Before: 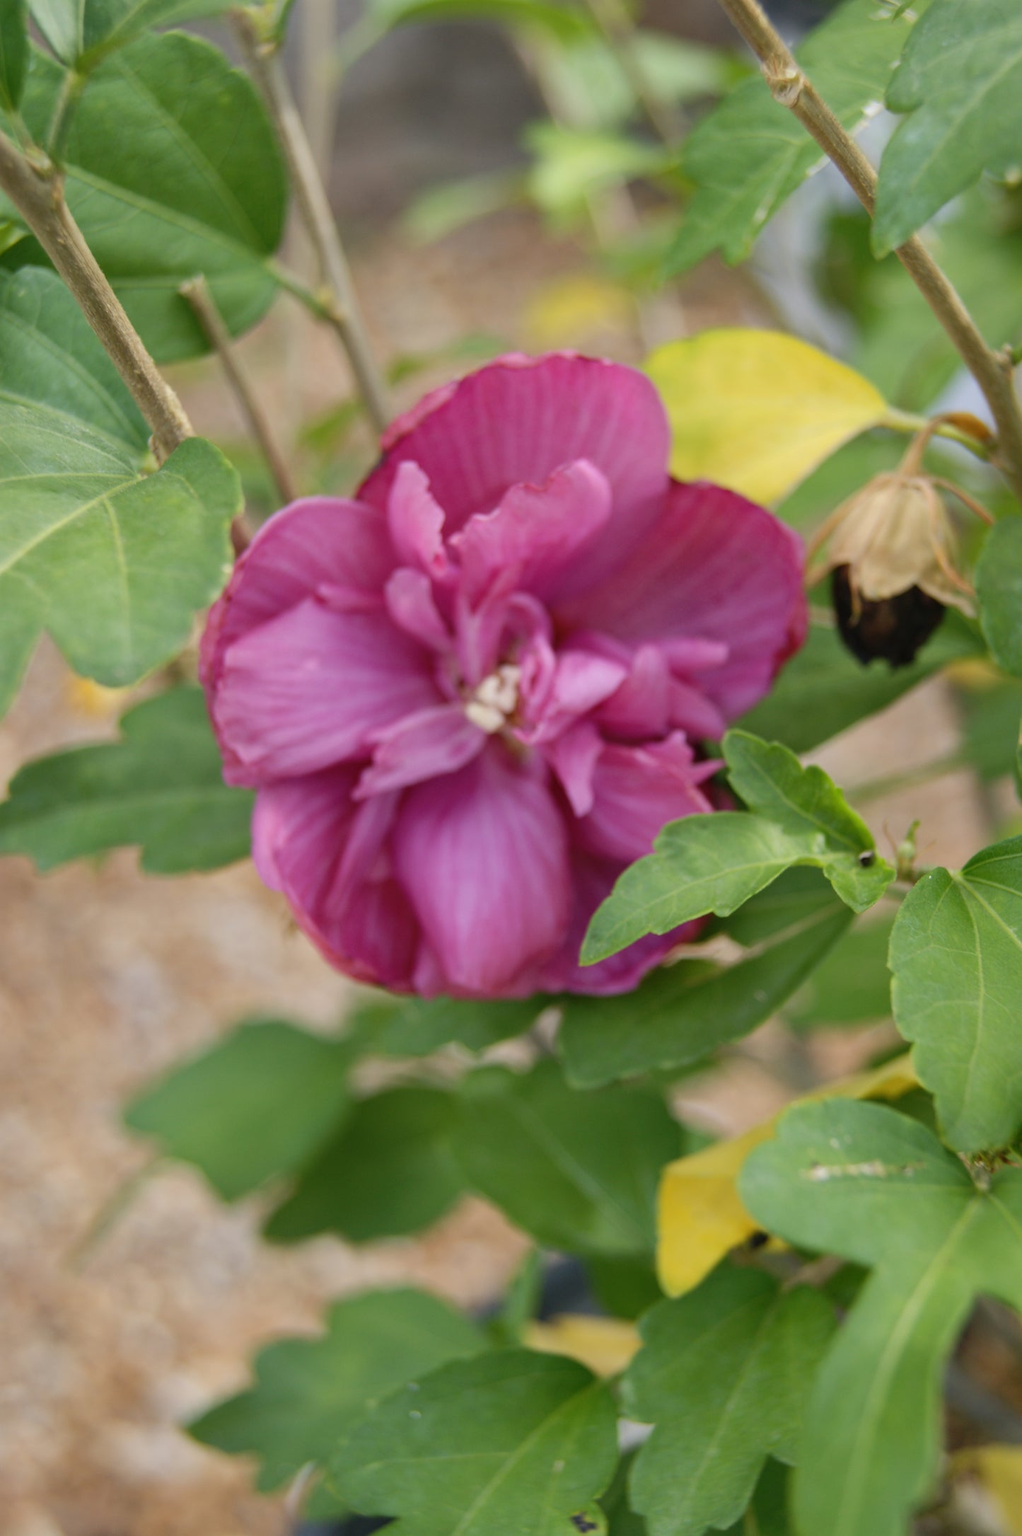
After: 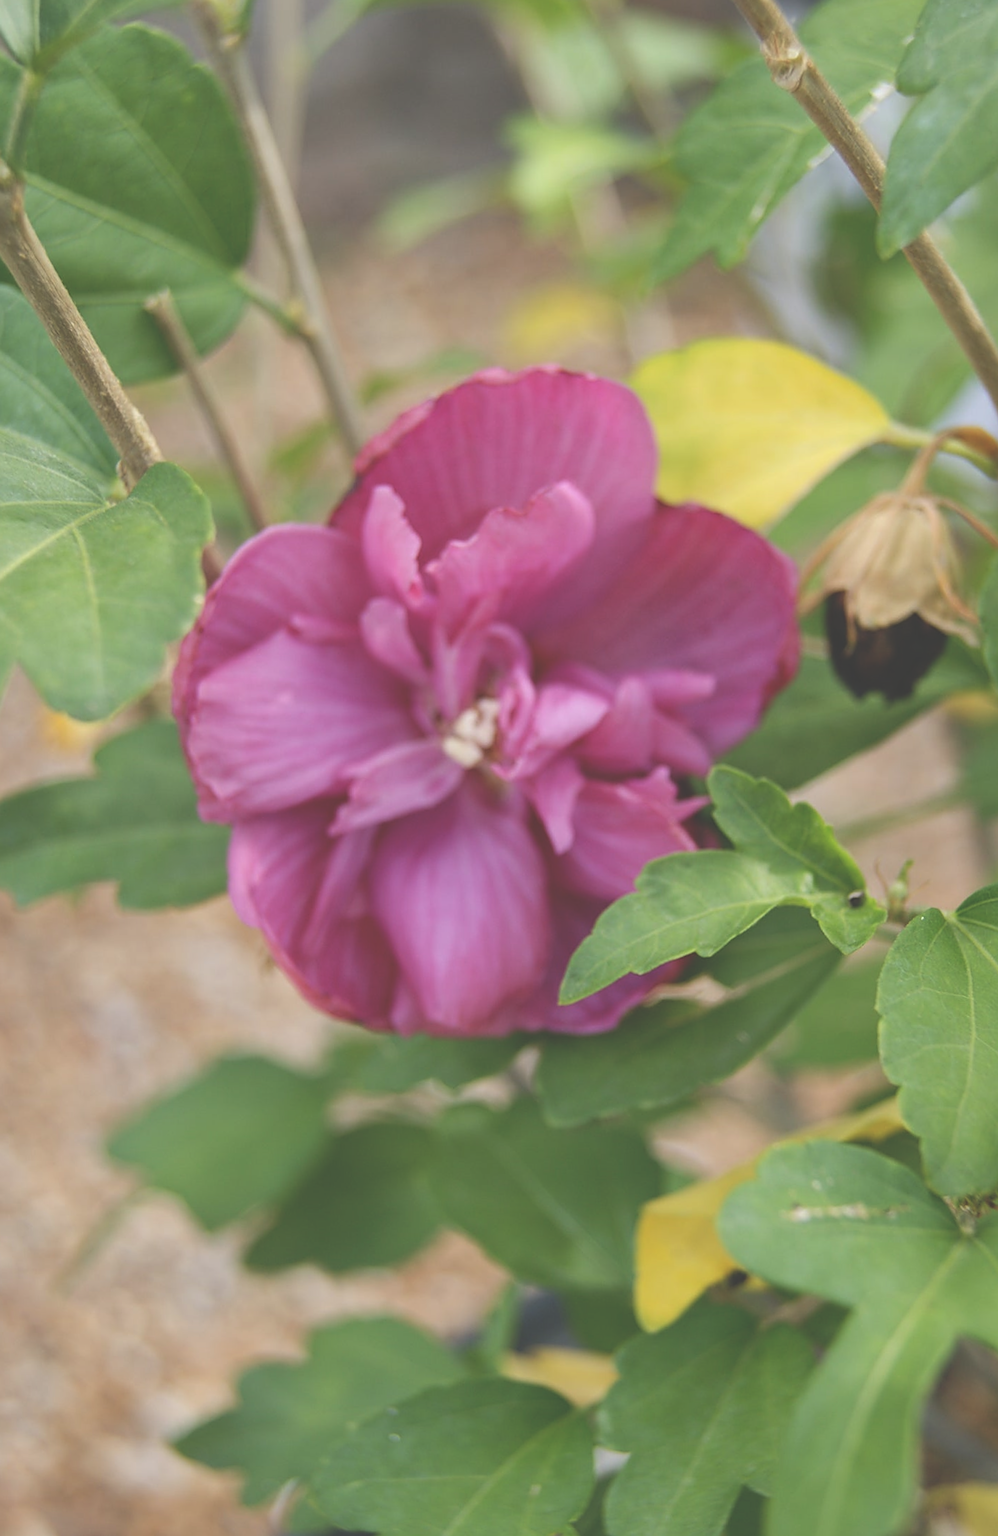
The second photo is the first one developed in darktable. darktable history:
exposure: black level correction -0.041, exposure 0.064 EV, compensate highlight preservation false
sharpen: on, module defaults
rotate and perspective: rotation 0.074°, lens shift (vertical) 0.096, lens shift (horizontal) -0.041, crop left 0.043, crop right 0.952, crop top 0.024, crop bottom 0.979
